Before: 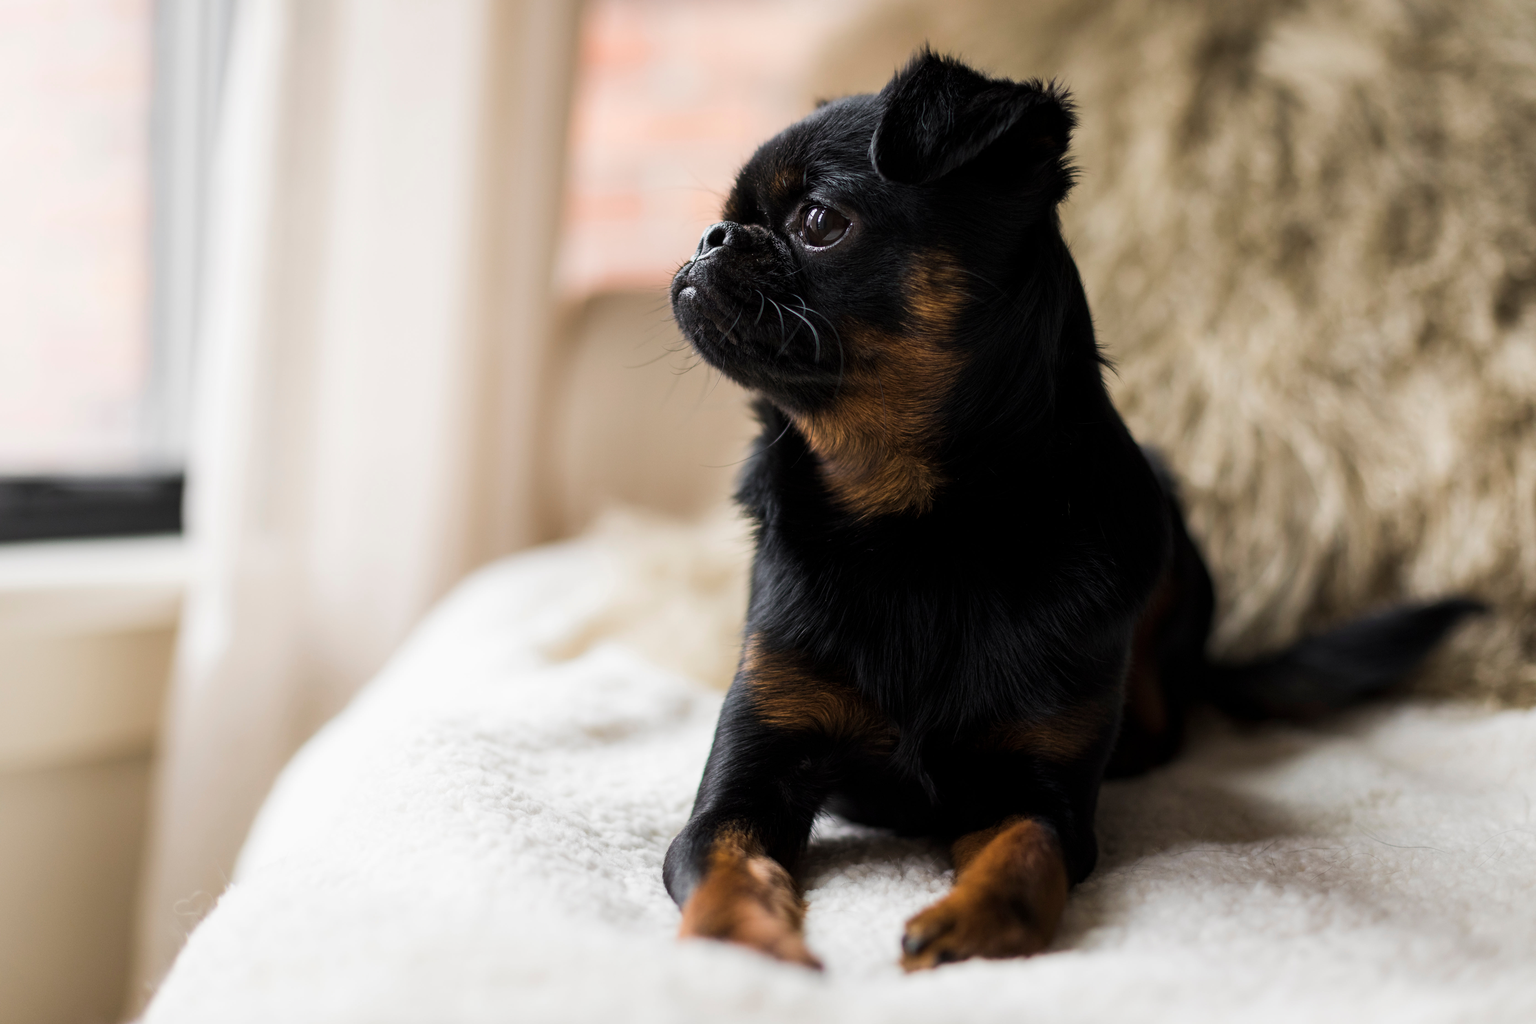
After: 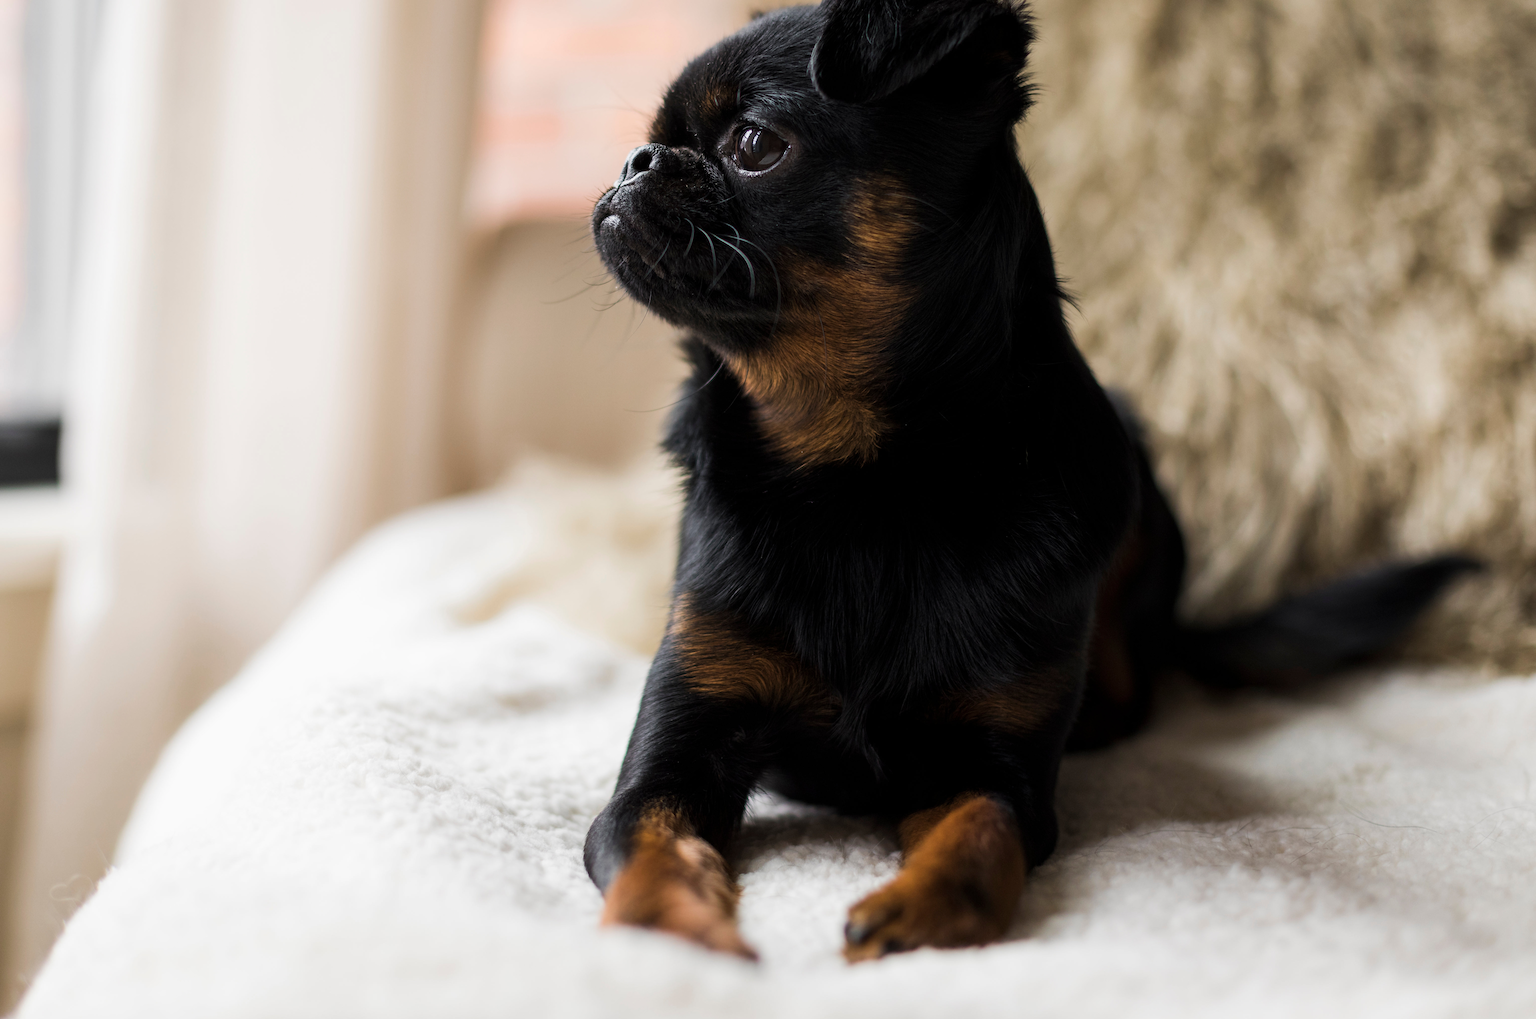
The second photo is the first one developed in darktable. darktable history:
crop and rotate: left 8.373%, top 8.799%
